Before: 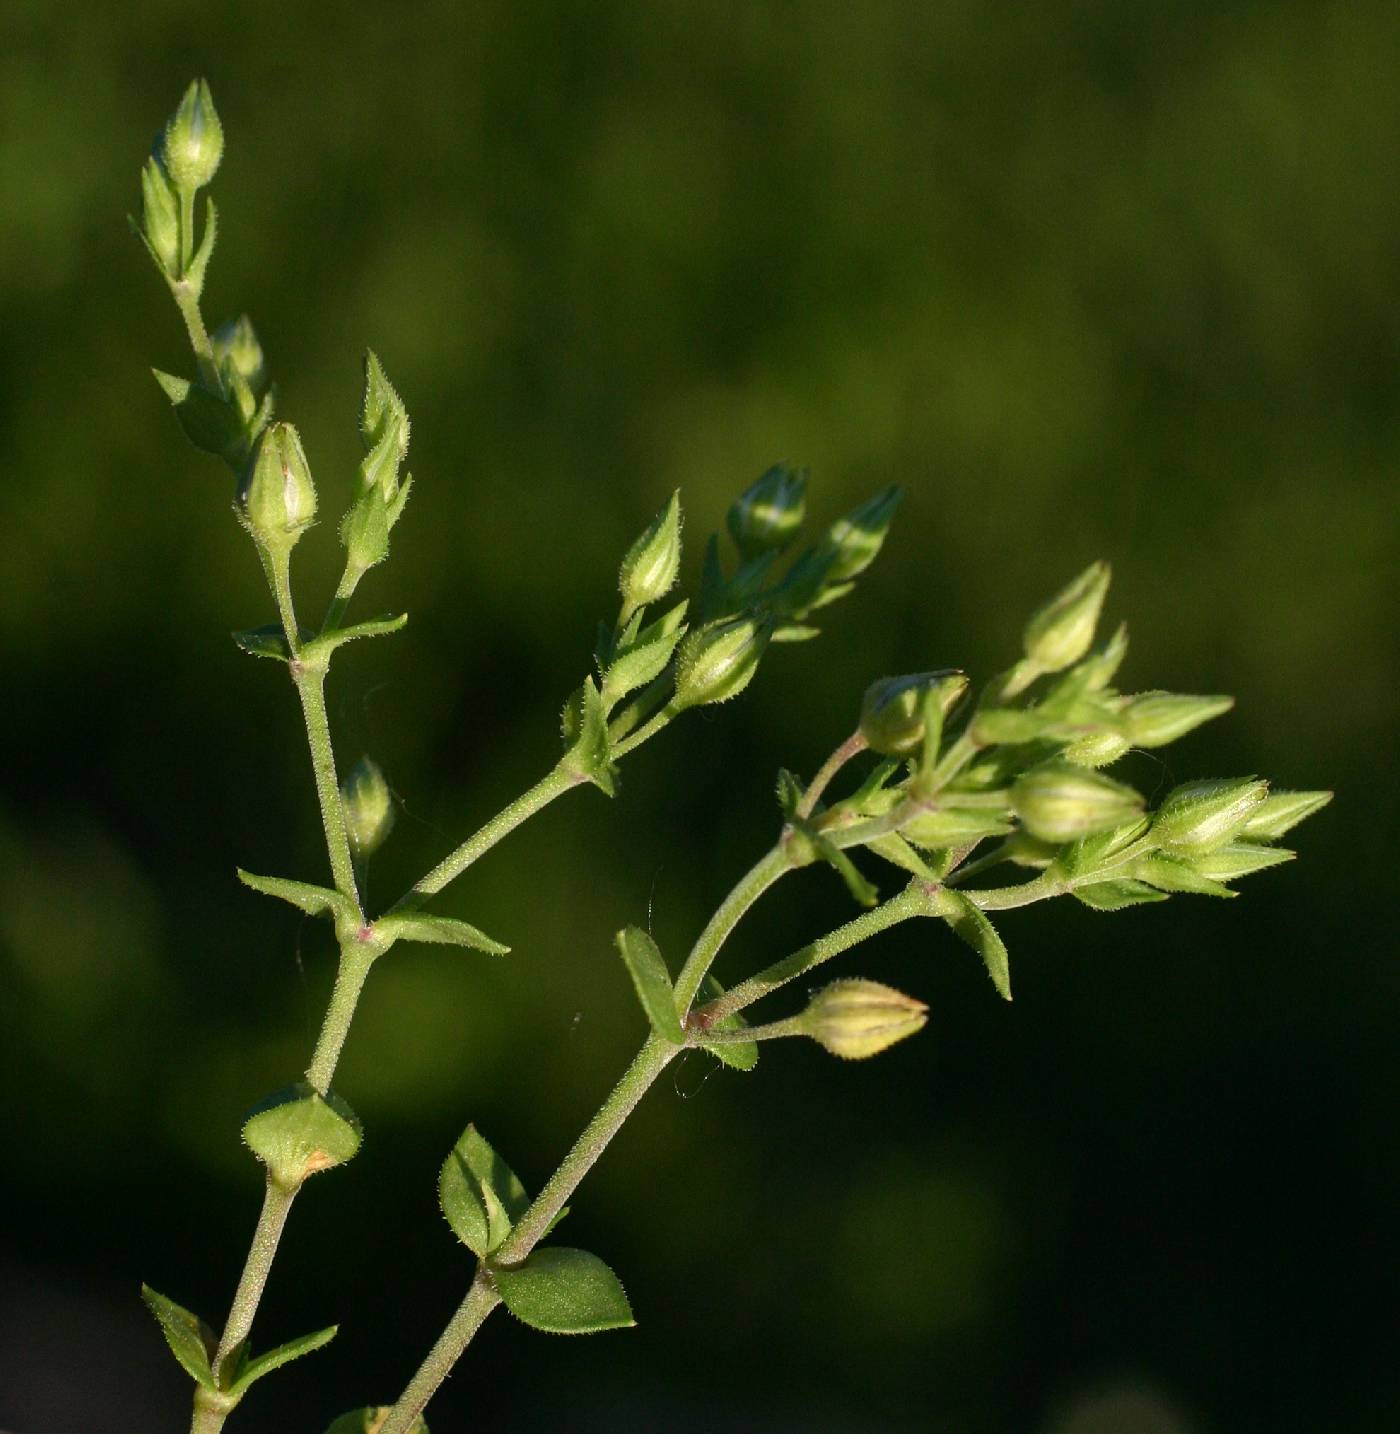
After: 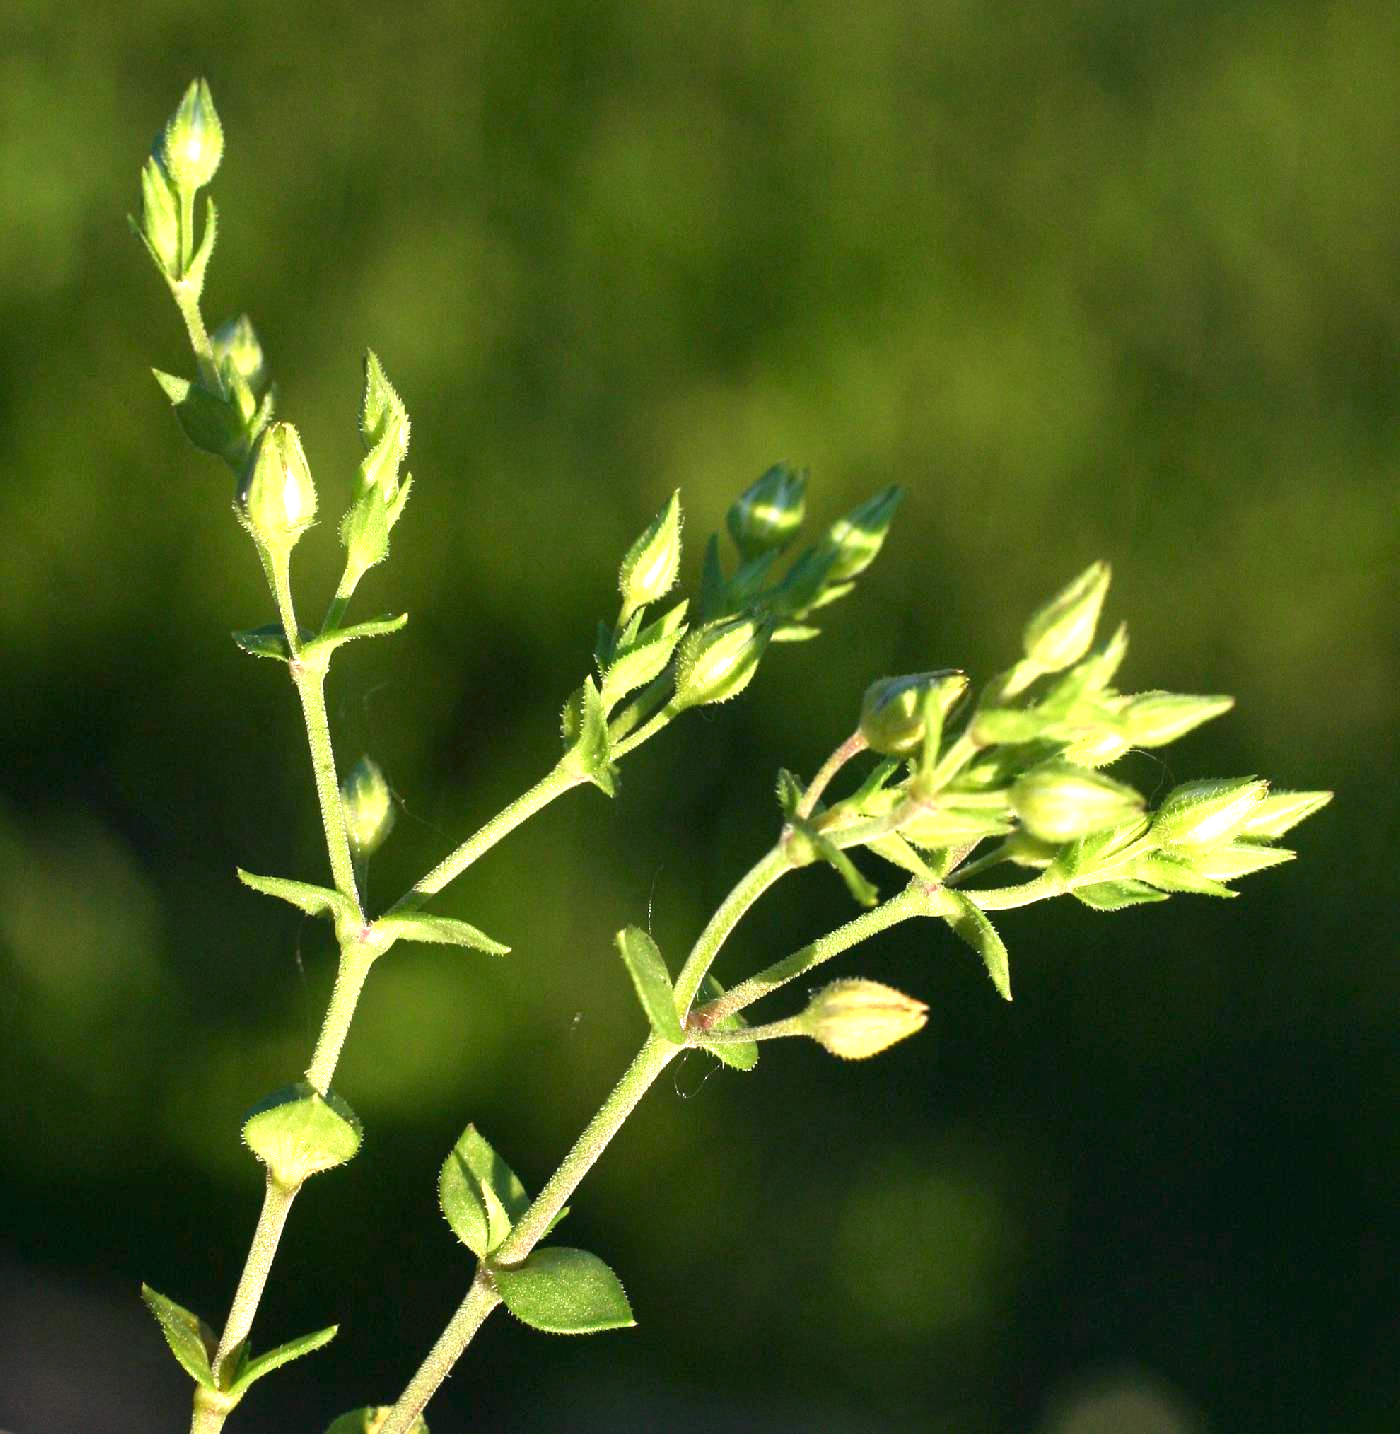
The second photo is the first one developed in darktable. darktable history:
exposure: black level correction 0, exposure 1.46 EV, compensate exposure bias true, compensate highlight preservation false
